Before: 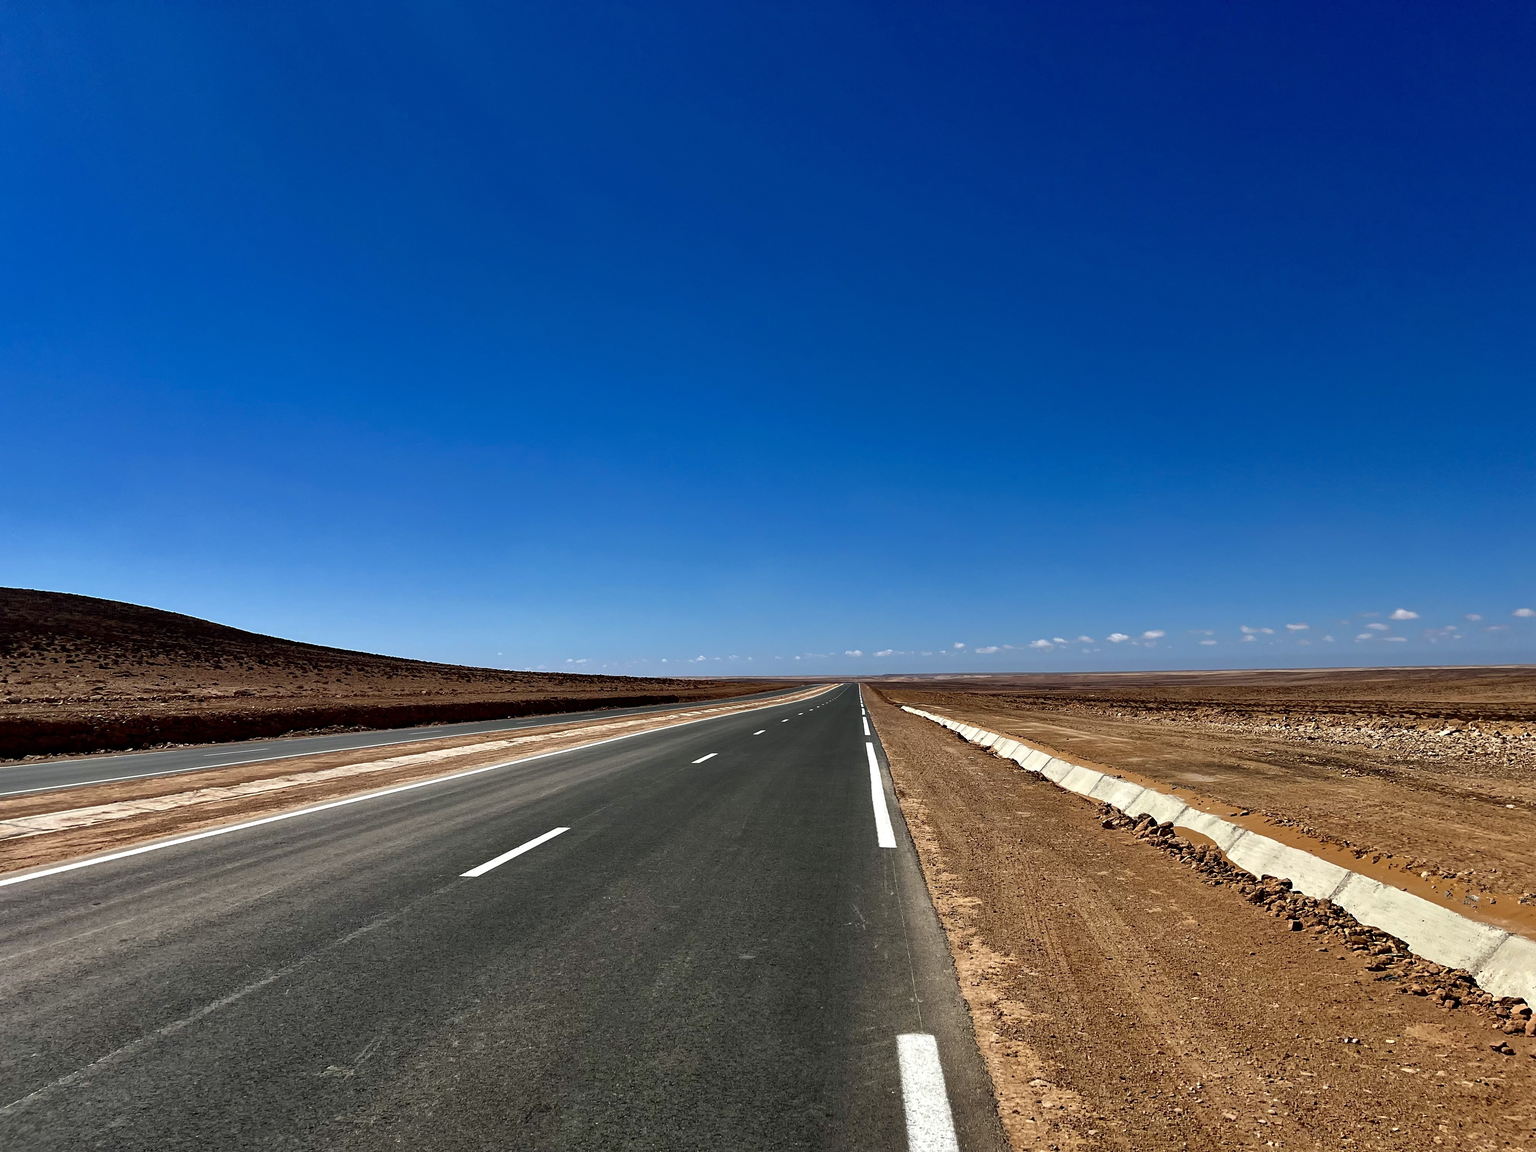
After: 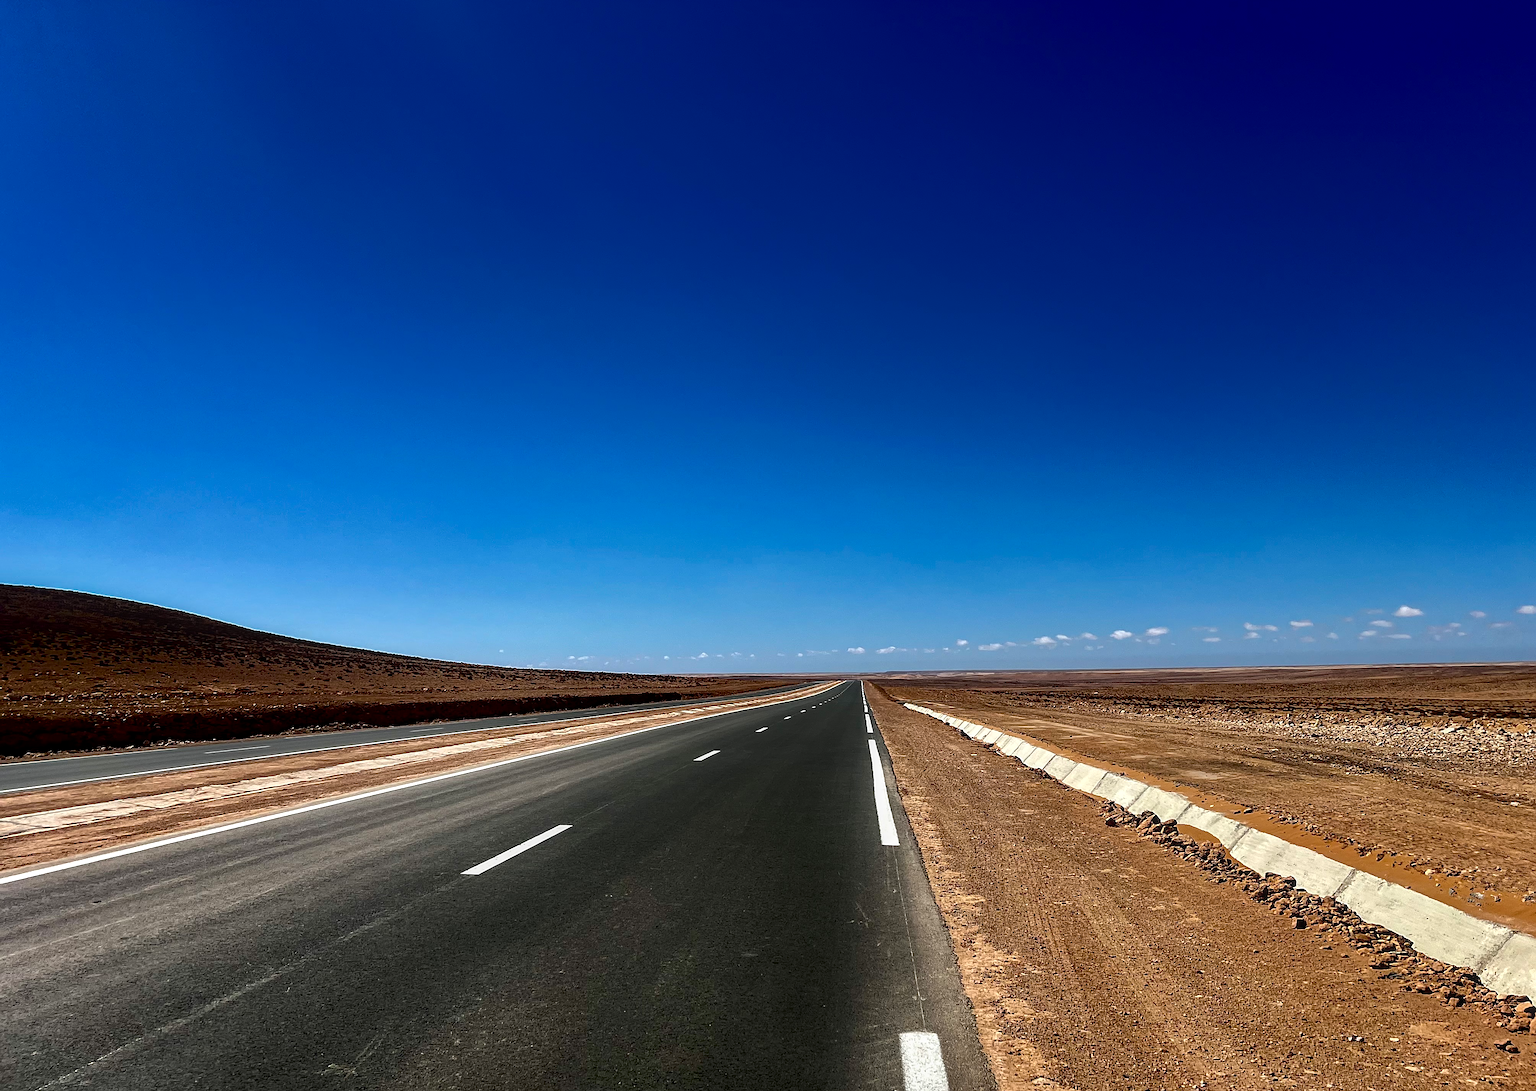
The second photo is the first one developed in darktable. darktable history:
sharpen: on, module defaults
crop: top 0.448%, right 0.264%, bottom 5.045%
shadows and highlights: shadows -88.03, highlights -35.45, shadows color adjustment 99.15%, highlights color adjustment 0%, soften with gaussian
local contrast: on, module defaults
